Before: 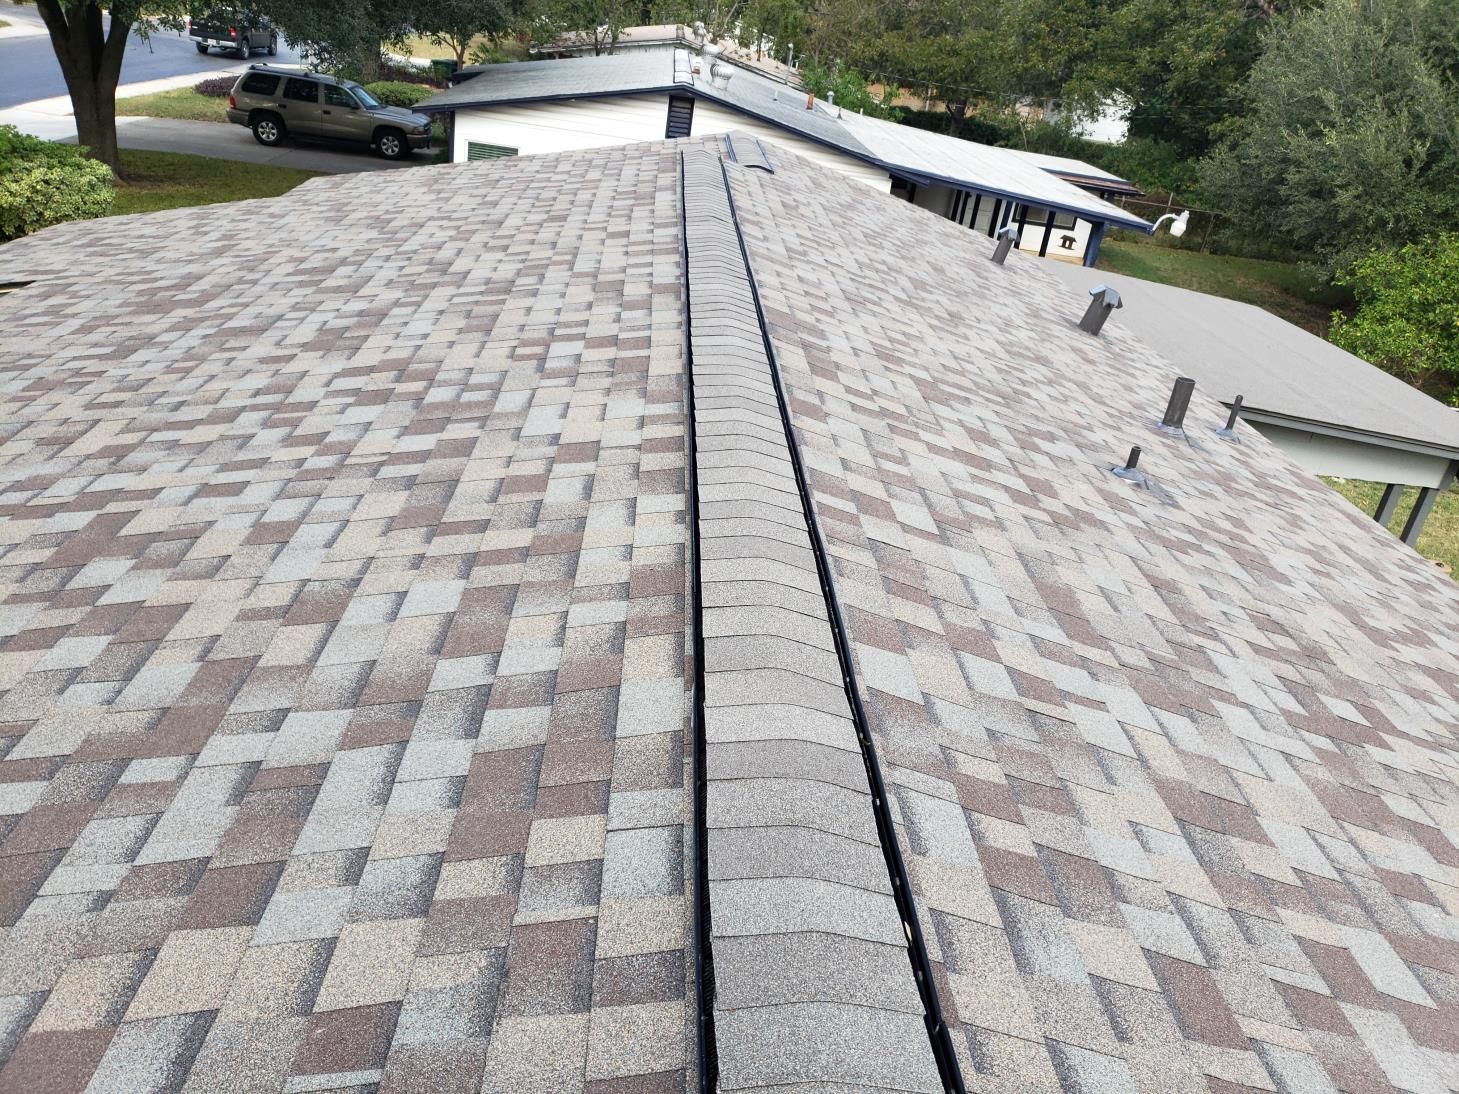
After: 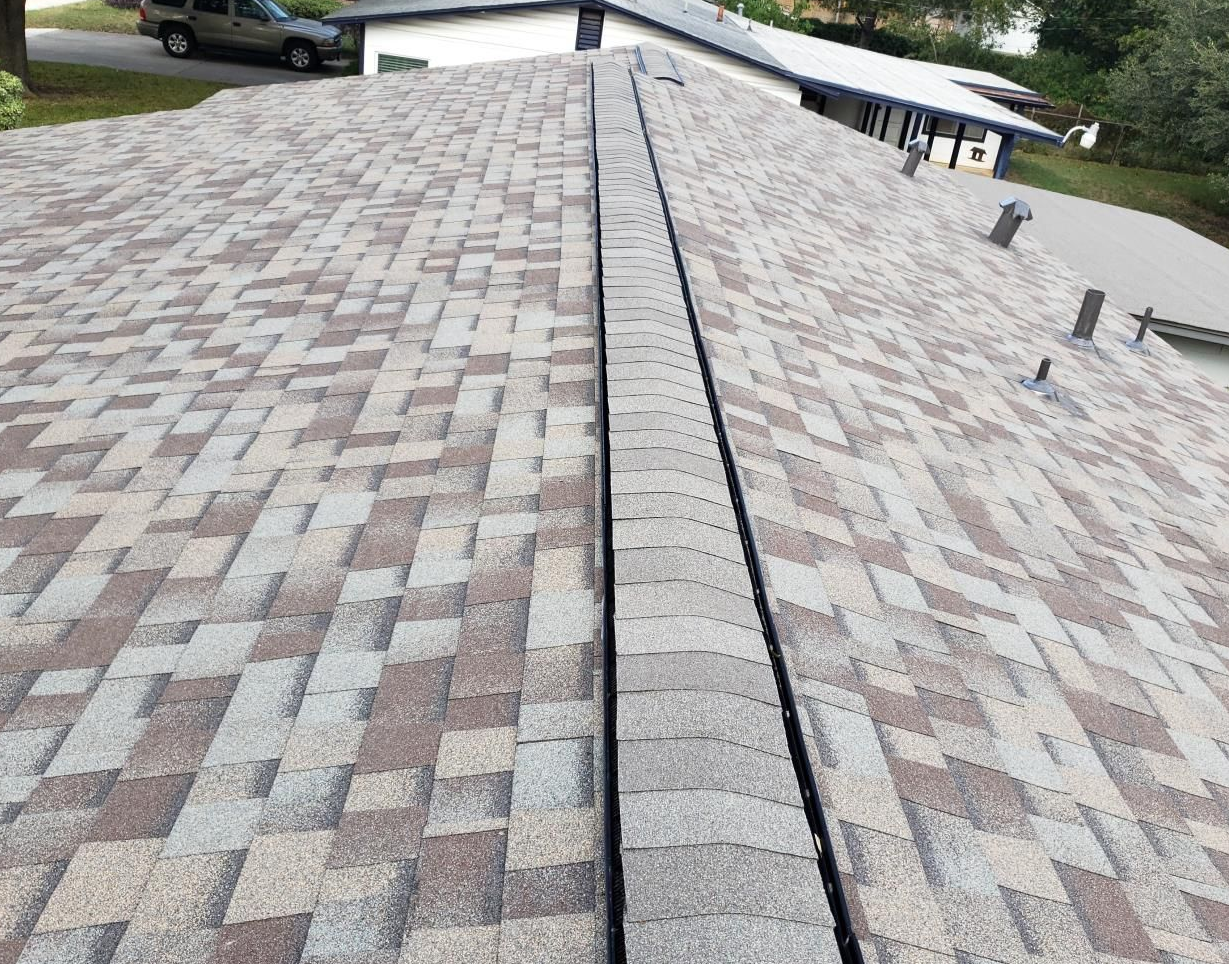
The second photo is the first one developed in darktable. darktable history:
crop: left 6.19%, top 8.098%, right 9.55%, bottom 3.746%
